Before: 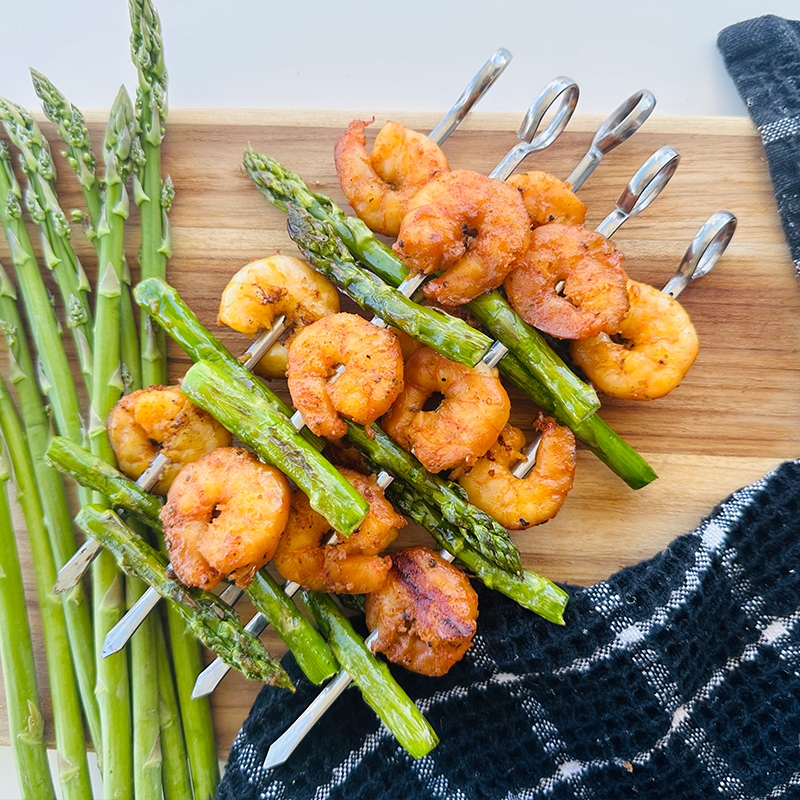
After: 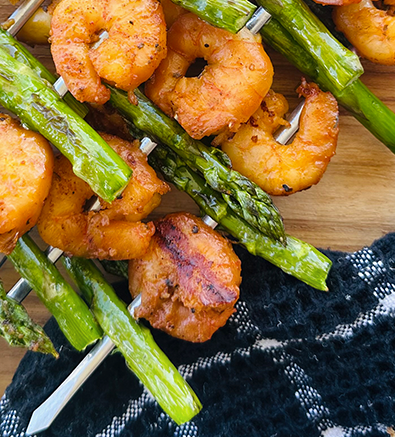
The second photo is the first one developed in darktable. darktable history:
crop: left 29.672%, top 41.786%, right 20.851%, bottom 3.487%
base curve: curves: ch0 [(0, 0) (0.303, 0.277) (1, 1)]
shadows and highlights: highlights color adjustment 0%, soften with gaussian
